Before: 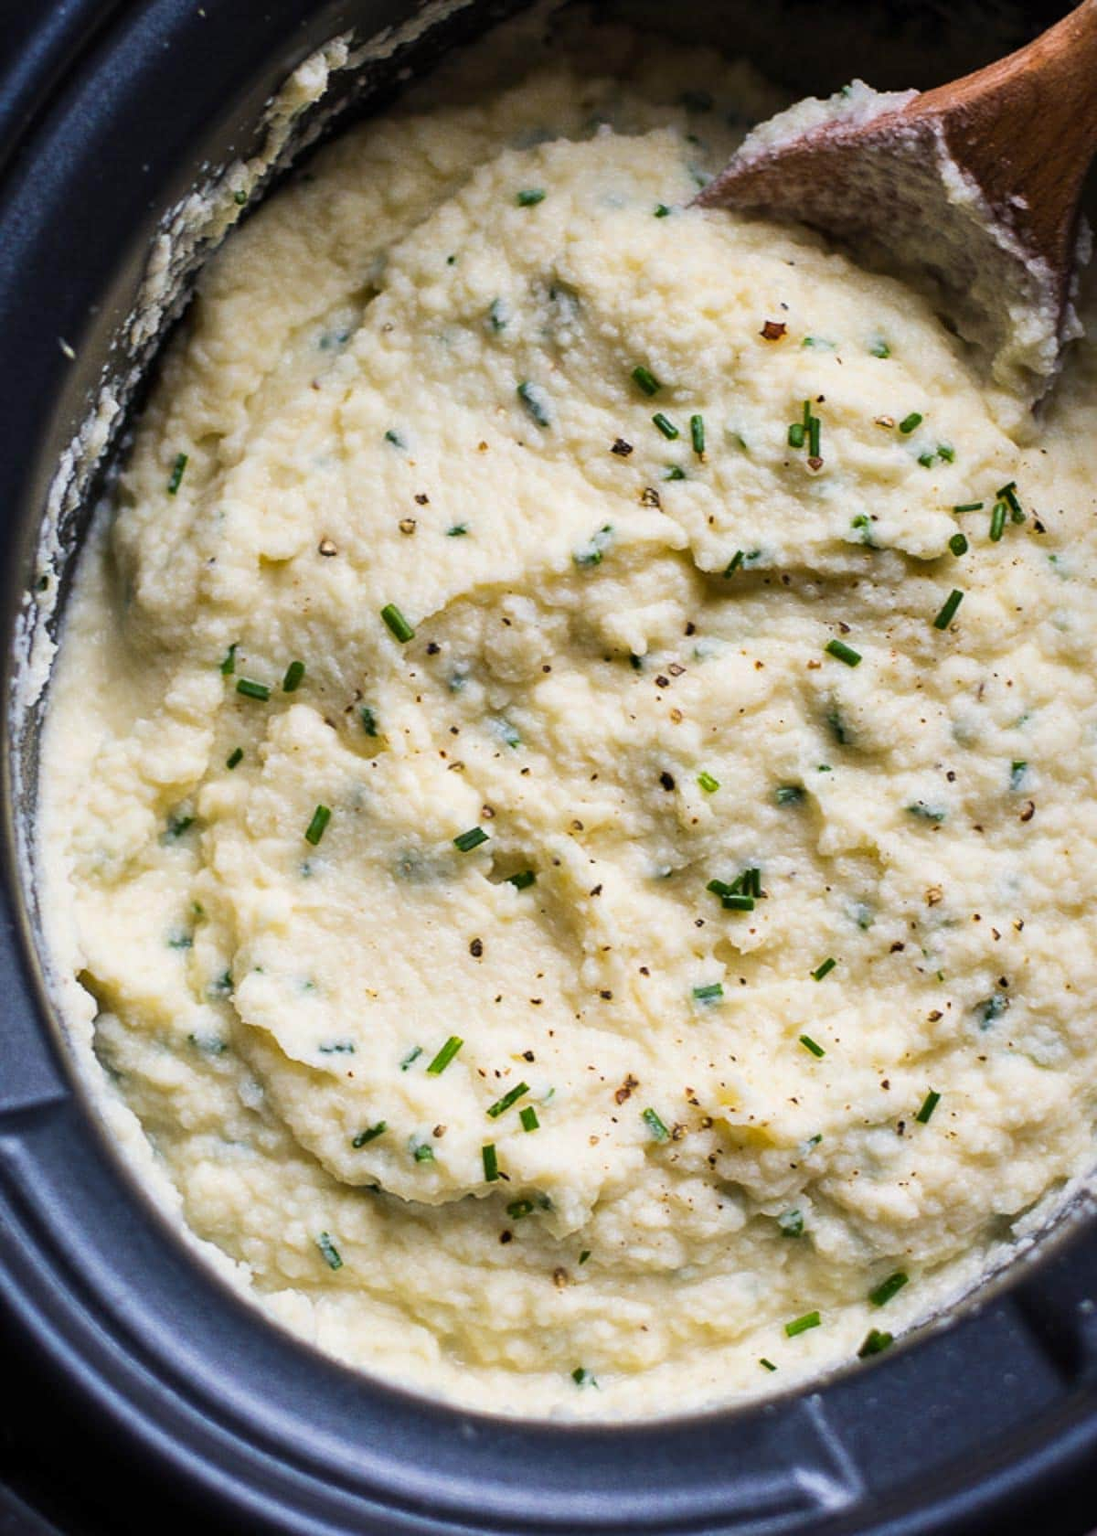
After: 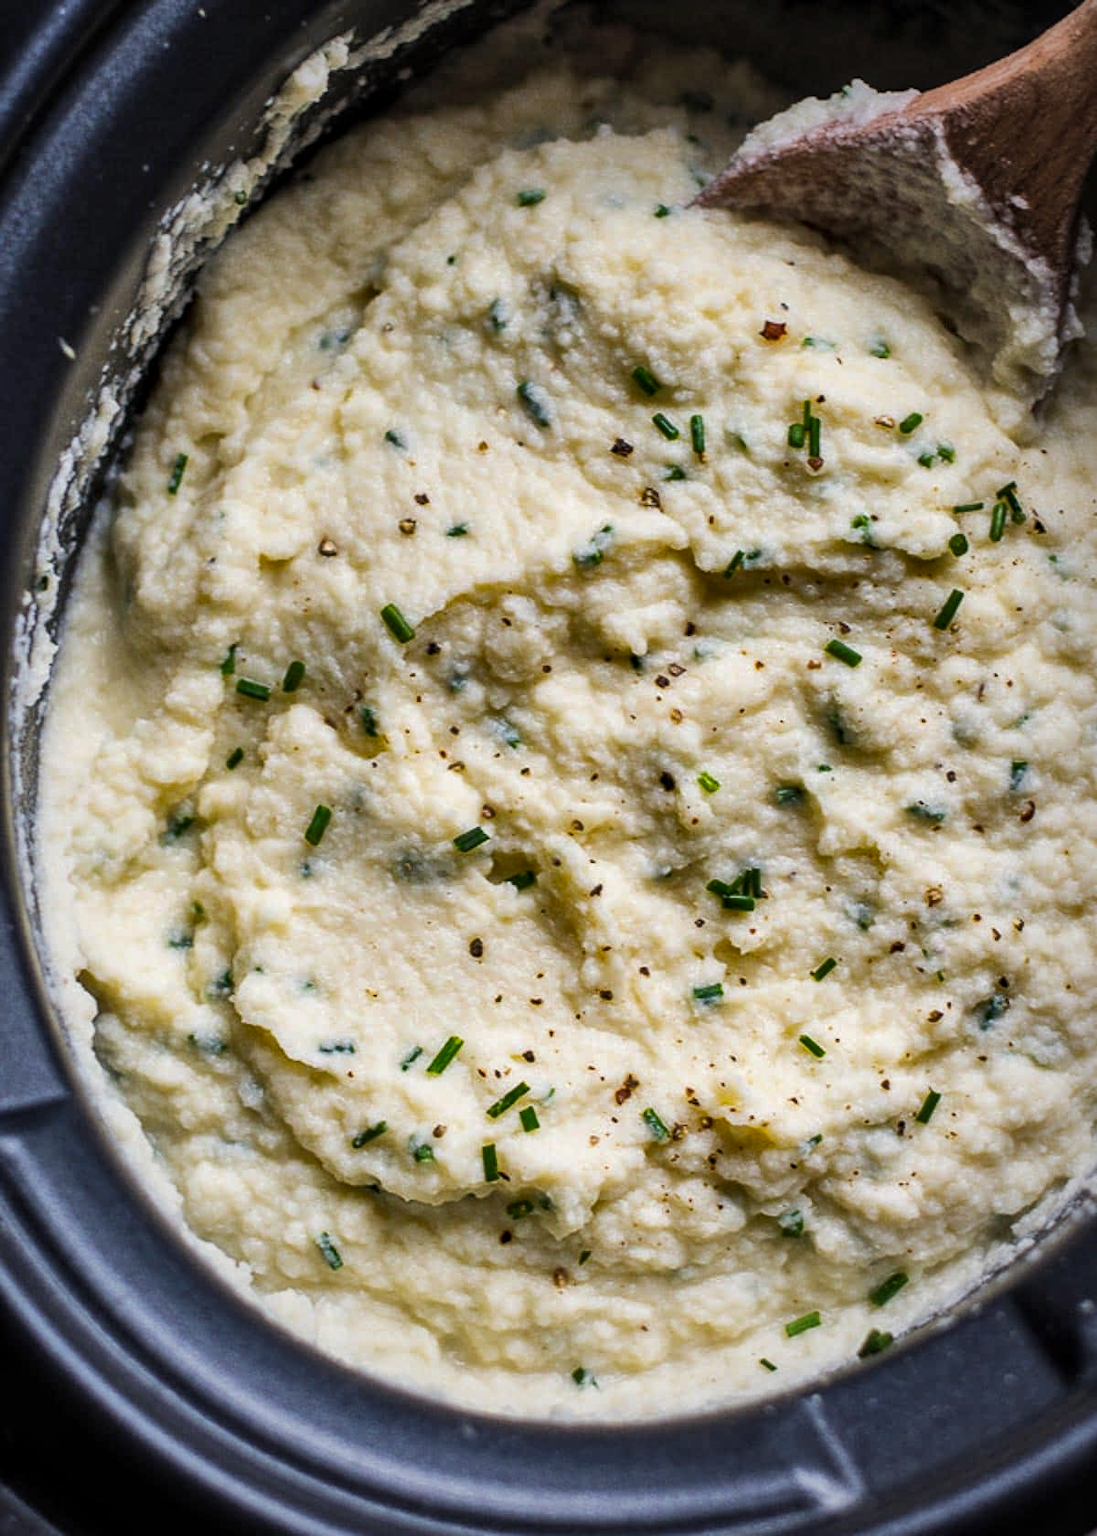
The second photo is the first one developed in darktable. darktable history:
local contrast: on, module defaults
shadows and highlights: soften with gaussian
vignetting: fall-off start 63.98%, brightness -0.416, saturation -0.303, width/height ratio 0.889
